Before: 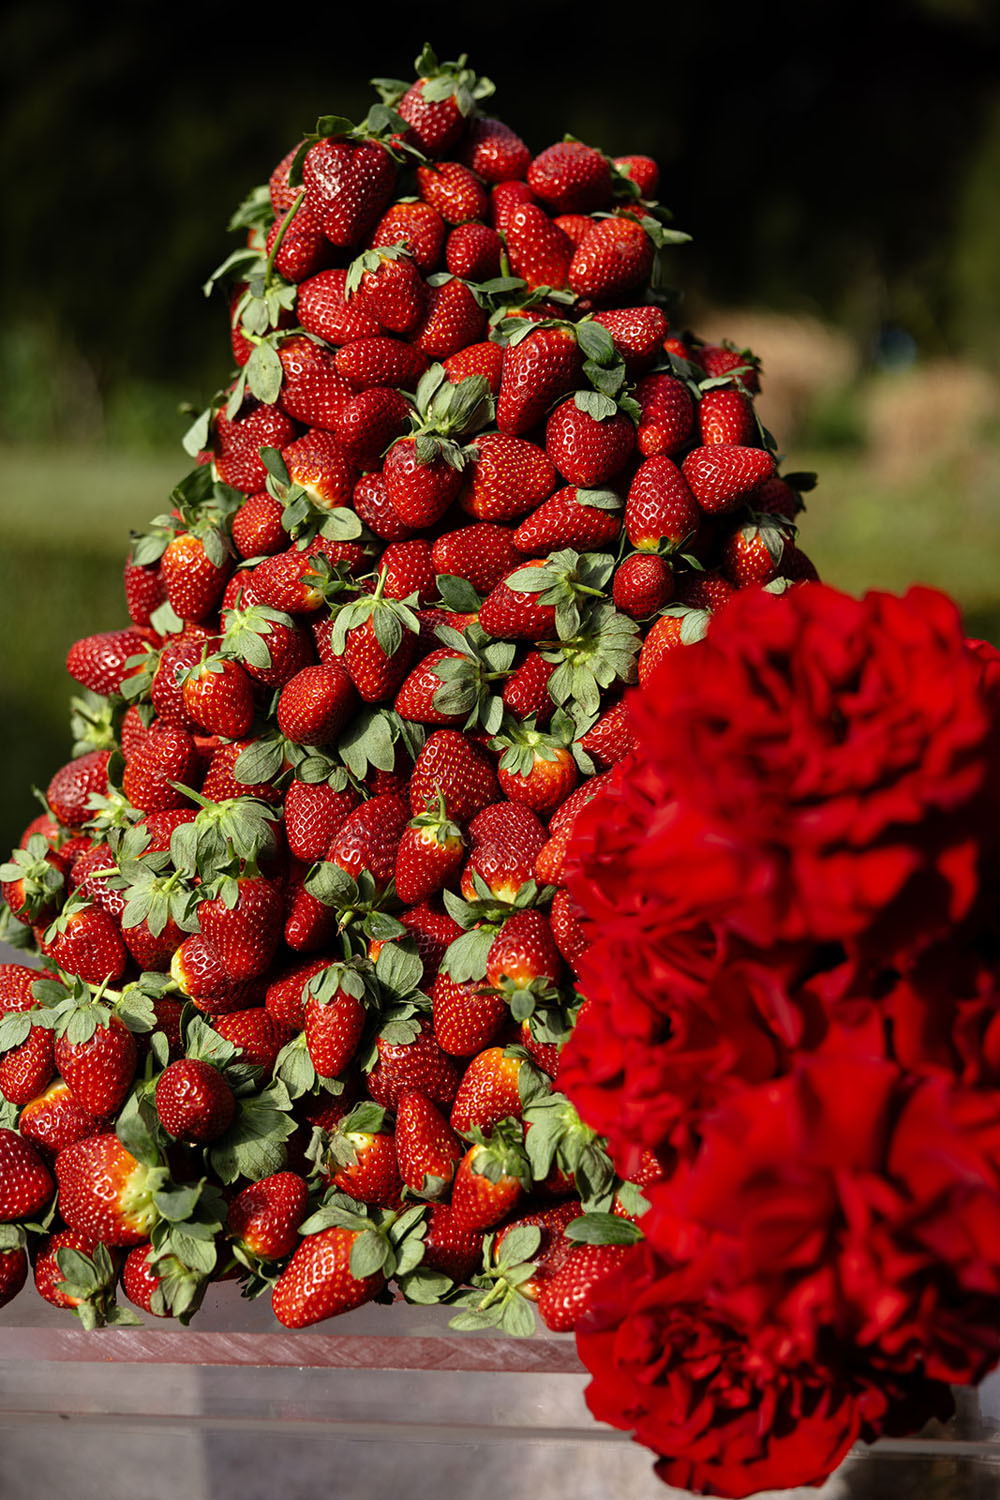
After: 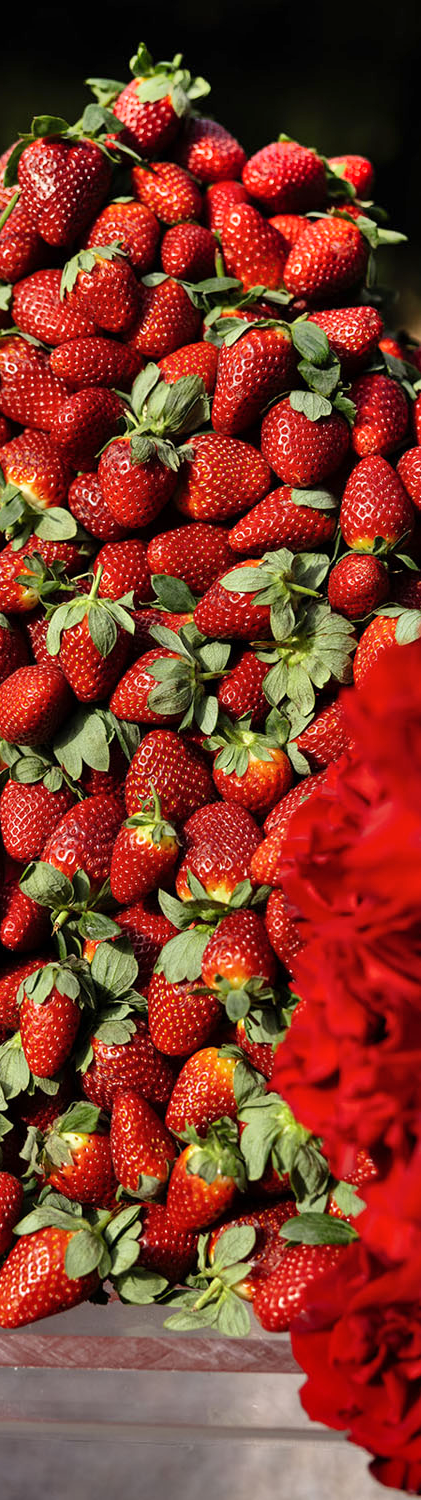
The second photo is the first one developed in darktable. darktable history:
crop: left 28.583%, right 29.231%
shadows and highlights: highlights color adjustment 0%, soften with gaussian
